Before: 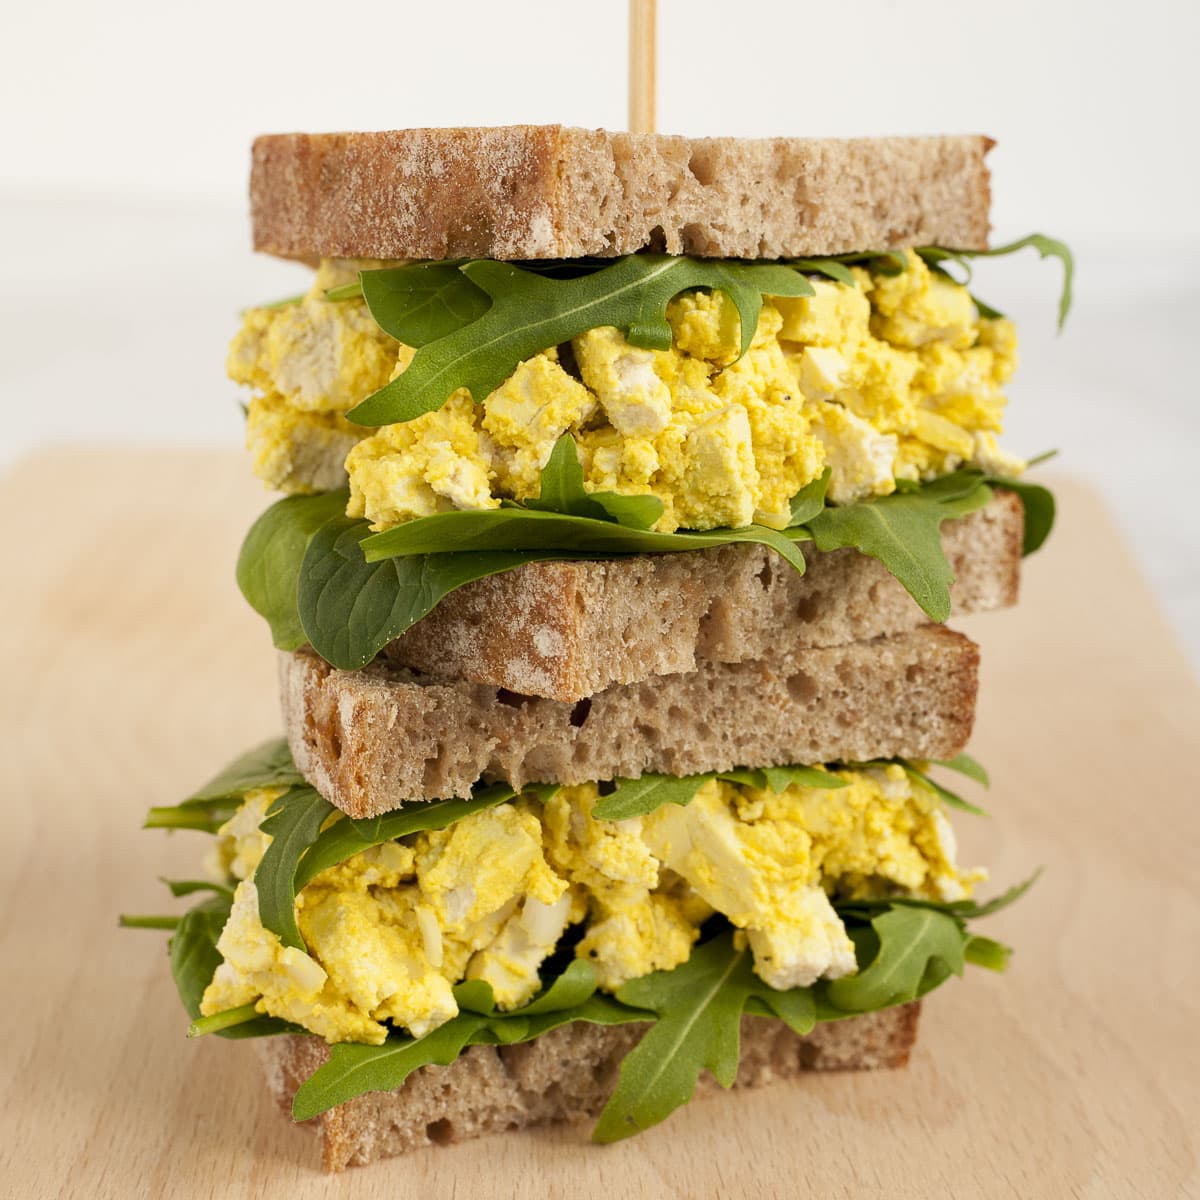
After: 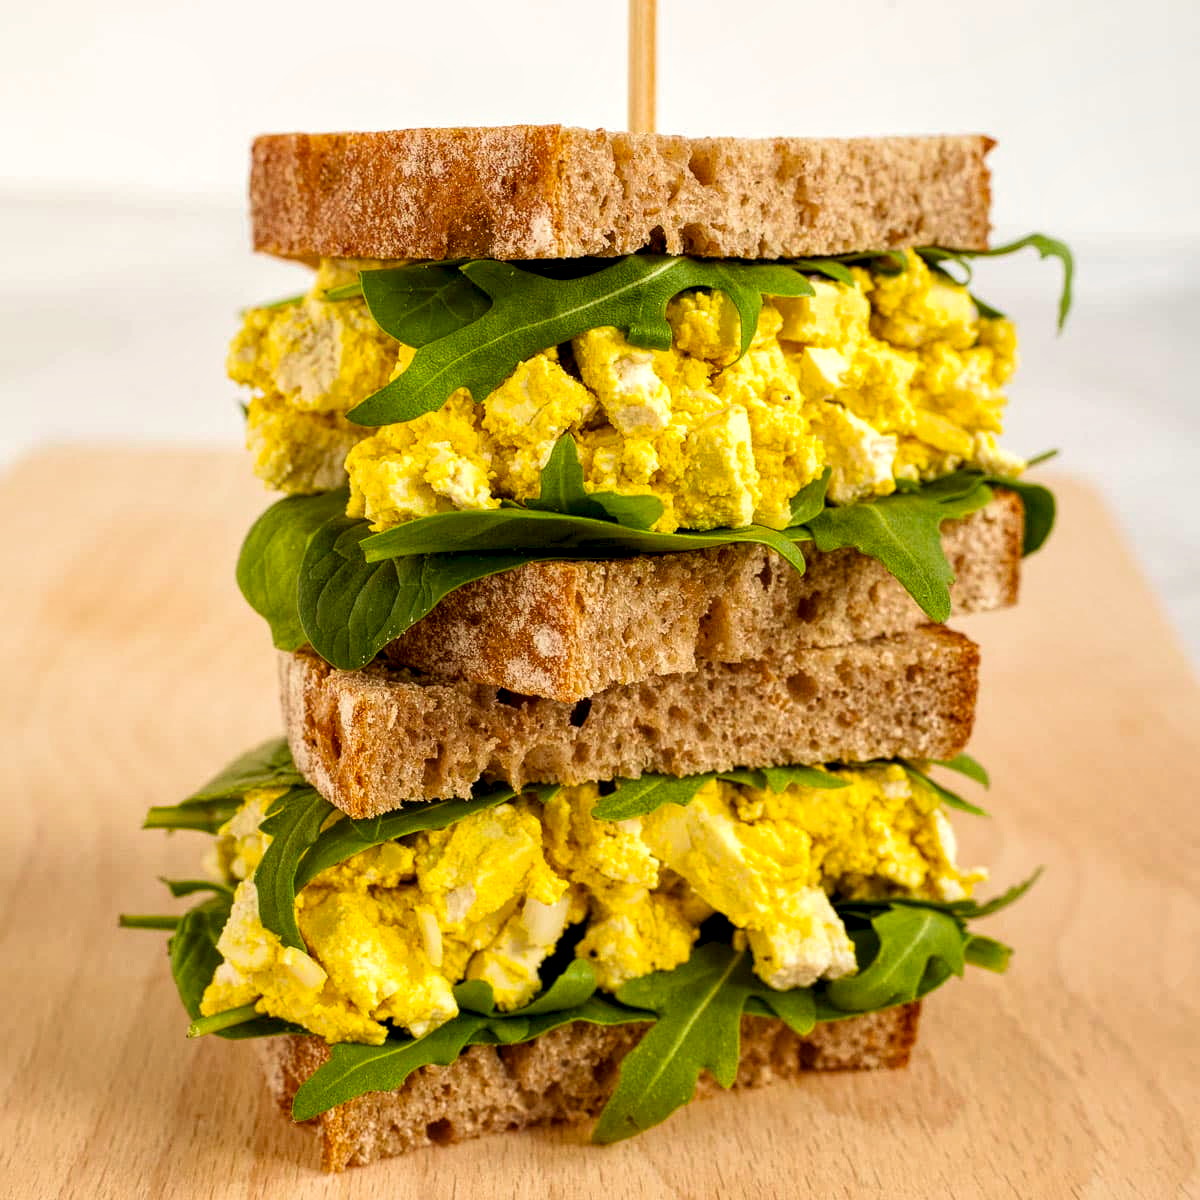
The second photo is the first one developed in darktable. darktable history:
velvia: on, module defaults
color balance rgb: shadows lift › chroma 2.026%, shadows lift › hue 50.9°, perceptual saturation grading › global saturation 30.43%
local contrast: highlights 105%, shadows 101%, detail 200%, midtone range 0.2
